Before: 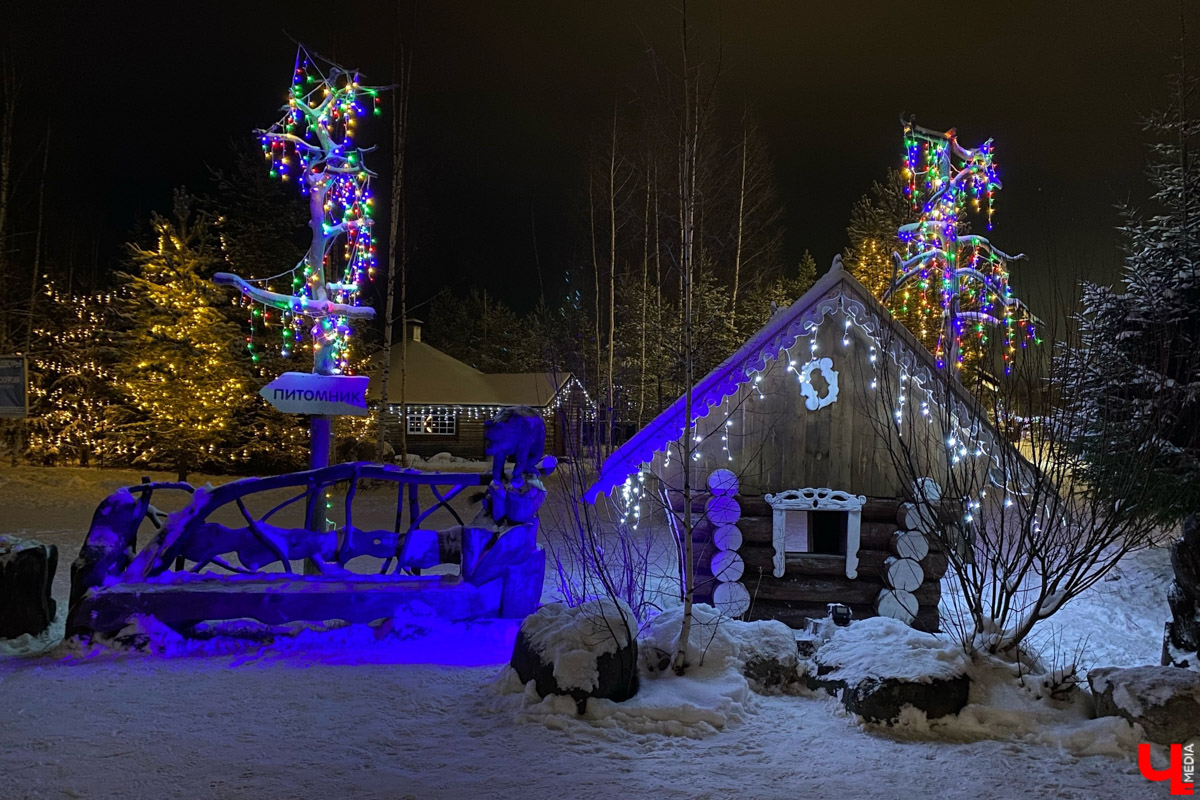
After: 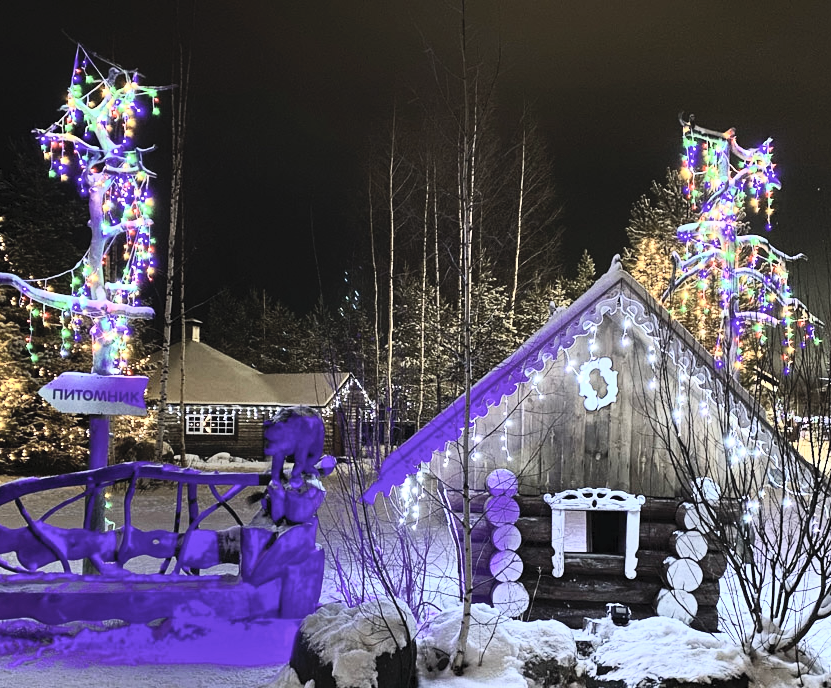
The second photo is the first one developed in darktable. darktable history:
contrast brightness saturation: contrast 0.57, brightness 0.57, saturation -0.34
tone equalizer: -7 EV 0.15 EV, -6 EV 0.6 EV, -5 EV 1.15 EV, -4 EV 1.33 EV, -3 EV 1.15 EV, -2 EV 0.6 EV, -1 EV 0.15 EV, mask exposure compensation -0.5 EV
crop: left 18.479%, right 12.2%, bottom 13.971%
